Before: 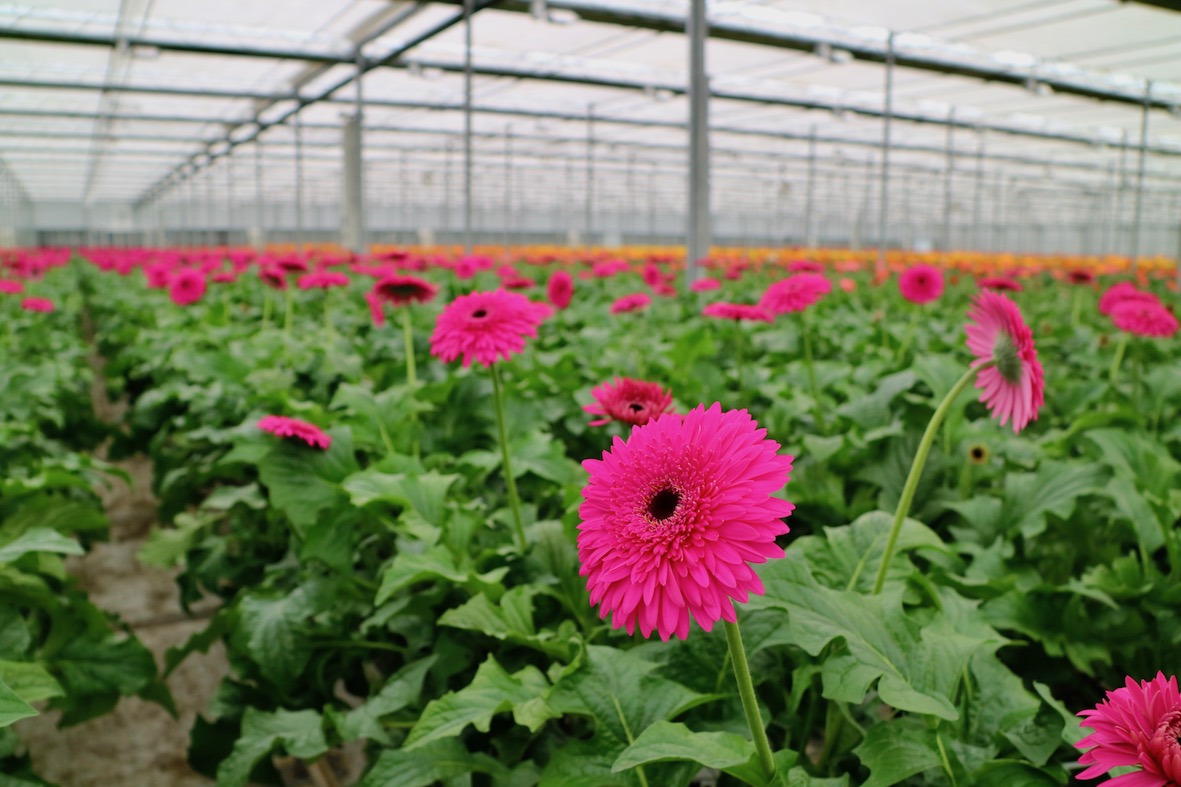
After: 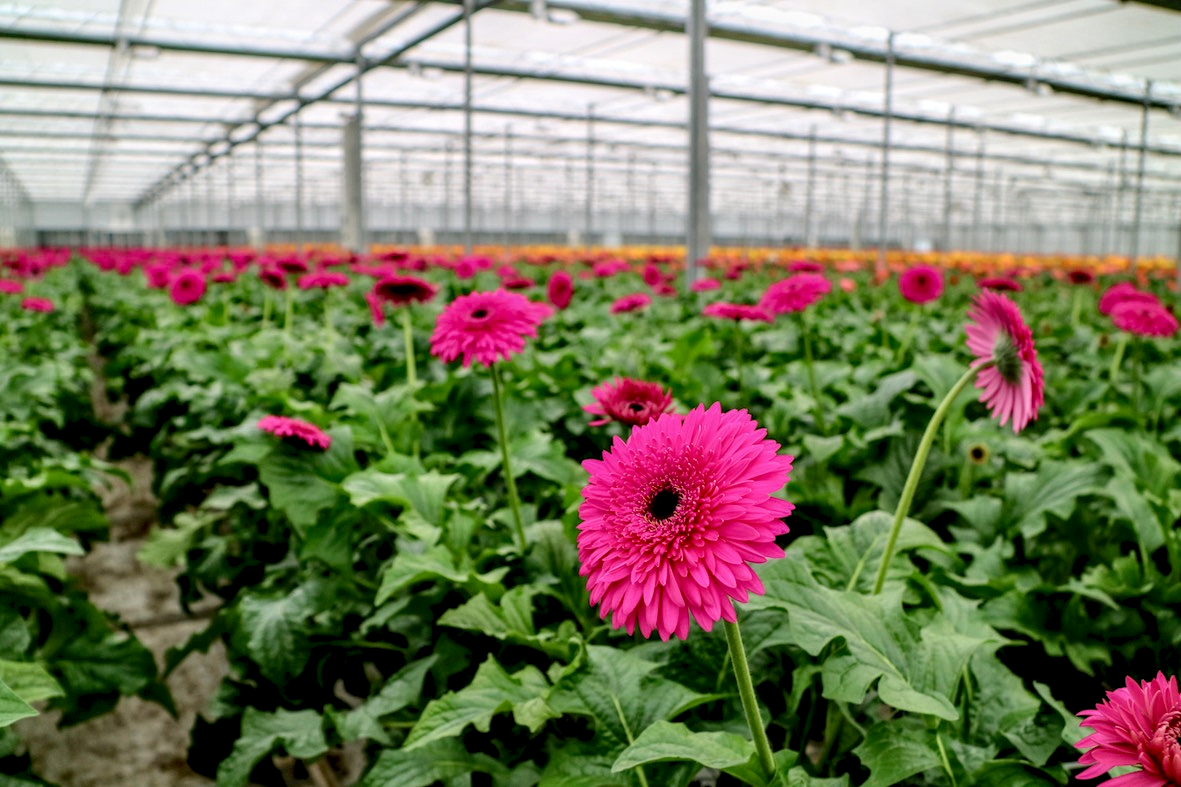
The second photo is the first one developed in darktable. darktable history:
local contrast: highlights 12%, shadows 38%, detail 183%, midtone range 0.471
bloom: size 15%, threshold 97%, strength 7%
